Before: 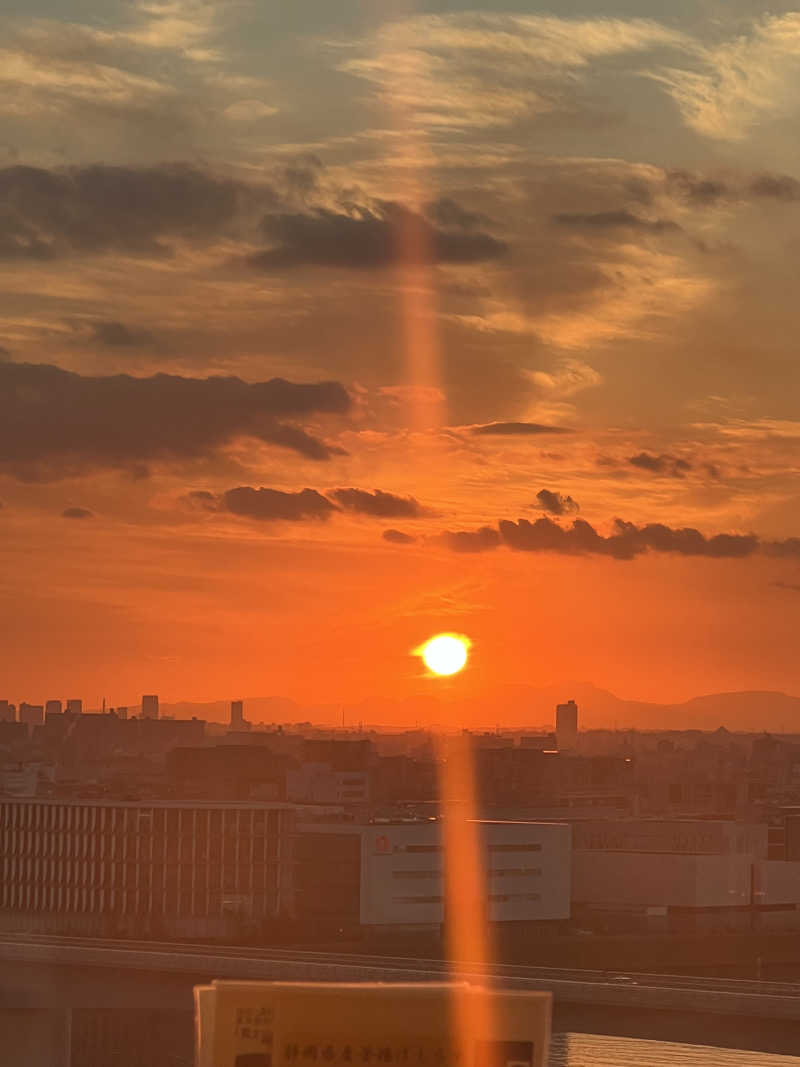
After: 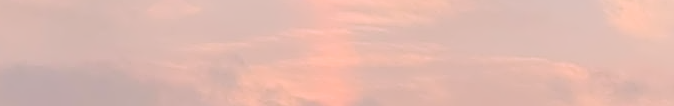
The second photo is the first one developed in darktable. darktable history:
exposure: black level correction 0, exposure -0.766 EV, compensate highlight preservation false
sharpen: on, module defaults
filmic rgb: white relative exposure 3.9 EV, hardness 4.26
bloom: size 70%, threshold 25%, strength 70%
contrast equalizer: y [[0.5 ×4, 0.524, 0.59], [0.5 ×6], [0.5 ×6], [0, 0, 0, 0.01, 0.045, 0.012], [0, 0, 0, 0.044, 0.195, 0.131]]
color correction: highlights a* 15.46, highlights b* -20.56
crop and rotate: left 9.644%, top 9.491%, right 6.021%, bottom 80.509%
